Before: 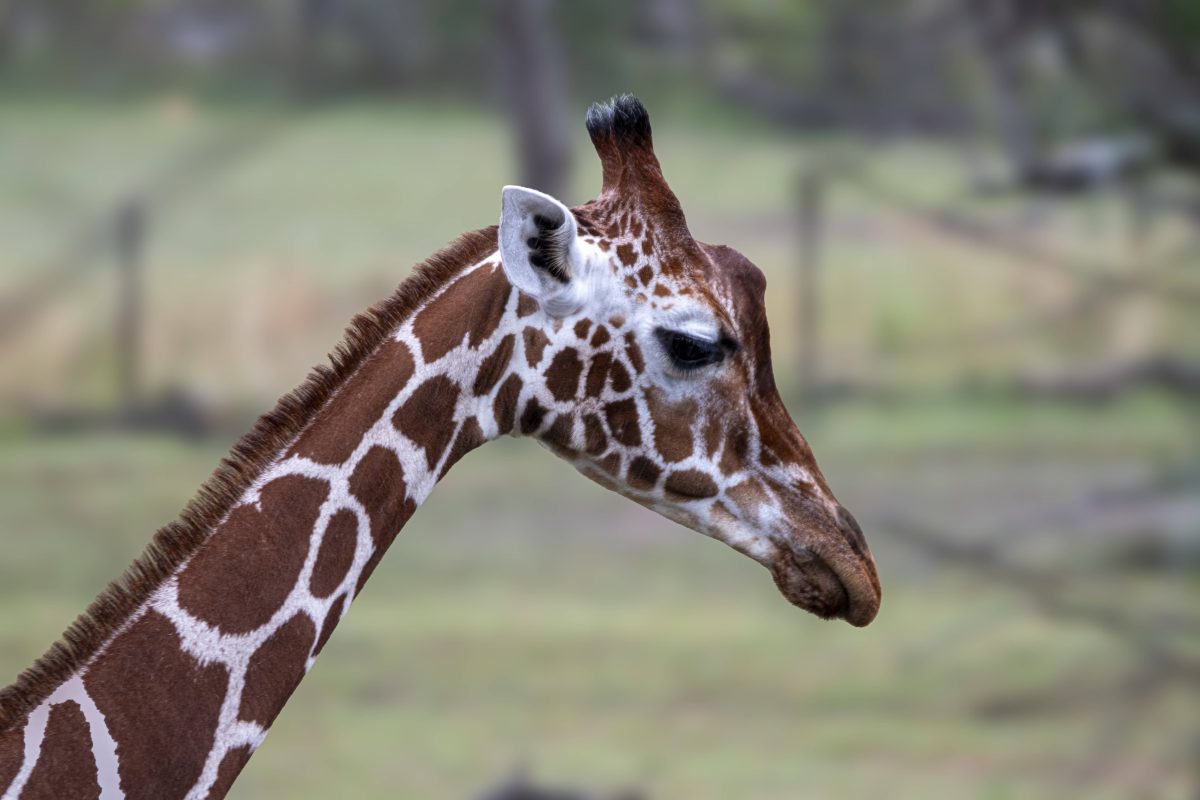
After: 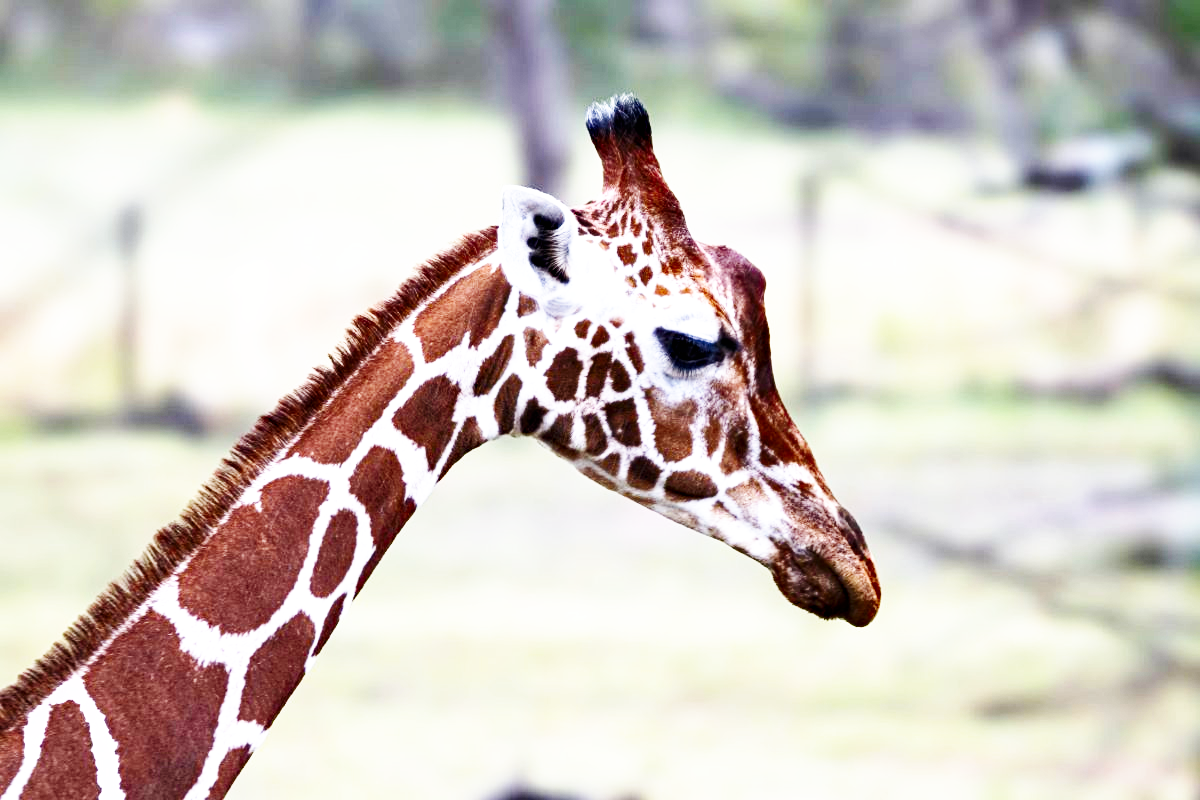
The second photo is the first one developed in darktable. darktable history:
haze removal: compatibility mode true, adaptive false
base curve: curves: ch0 [(0, 0) (0.007, 0.004) (0.027, 0.03) (0.046, 0.07) (0.207, 0.54) (0.442, 0.872) (0.673, 0.972) (1, 1)], preserve colors none
shadows and highlights: low approximation 0.01, soften with gaussian
exposure: black level correction 0, exposure 0.95 EV, compensate exposure bias true, compensate highlight preservation false
tone equalizer: on, module defaults
